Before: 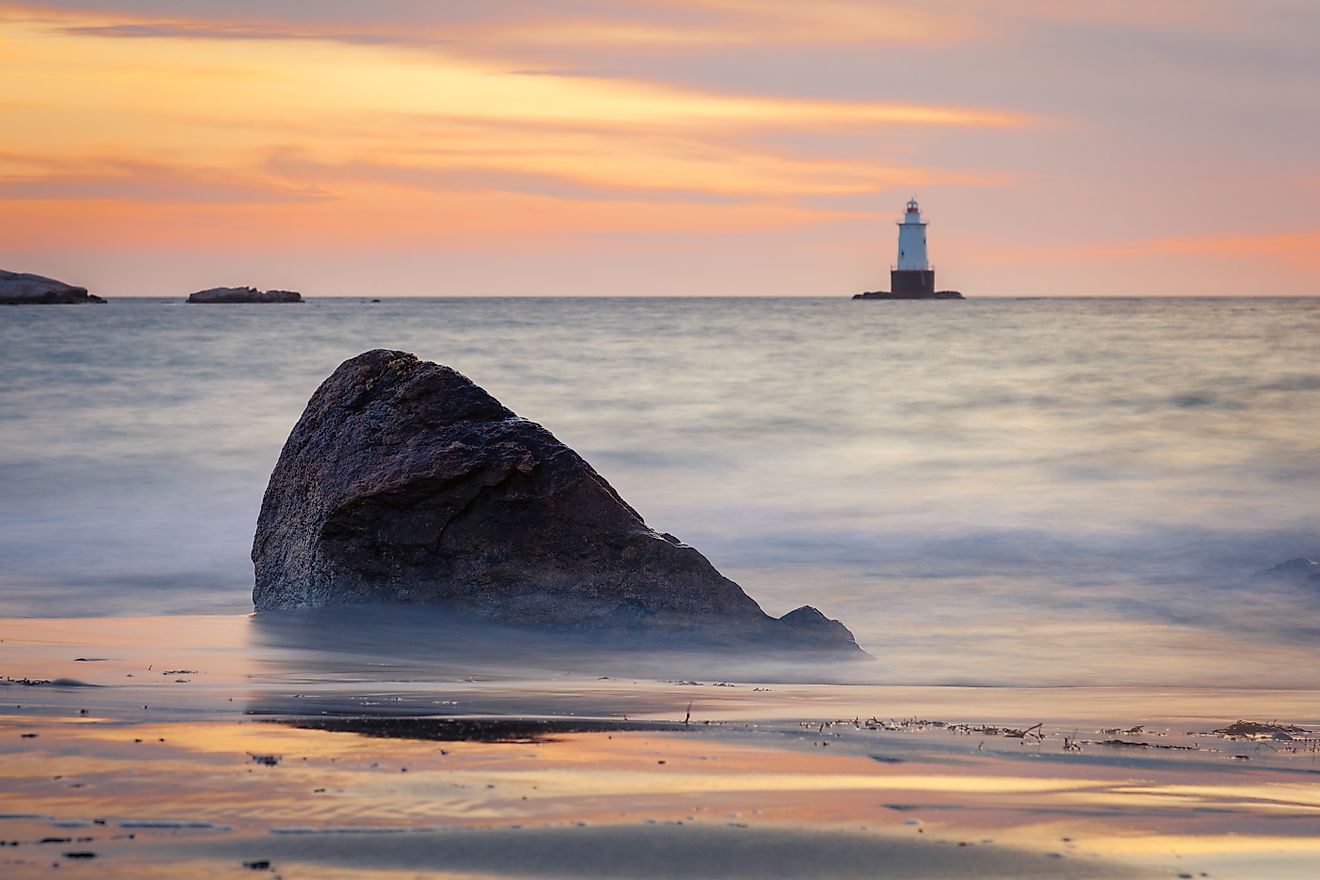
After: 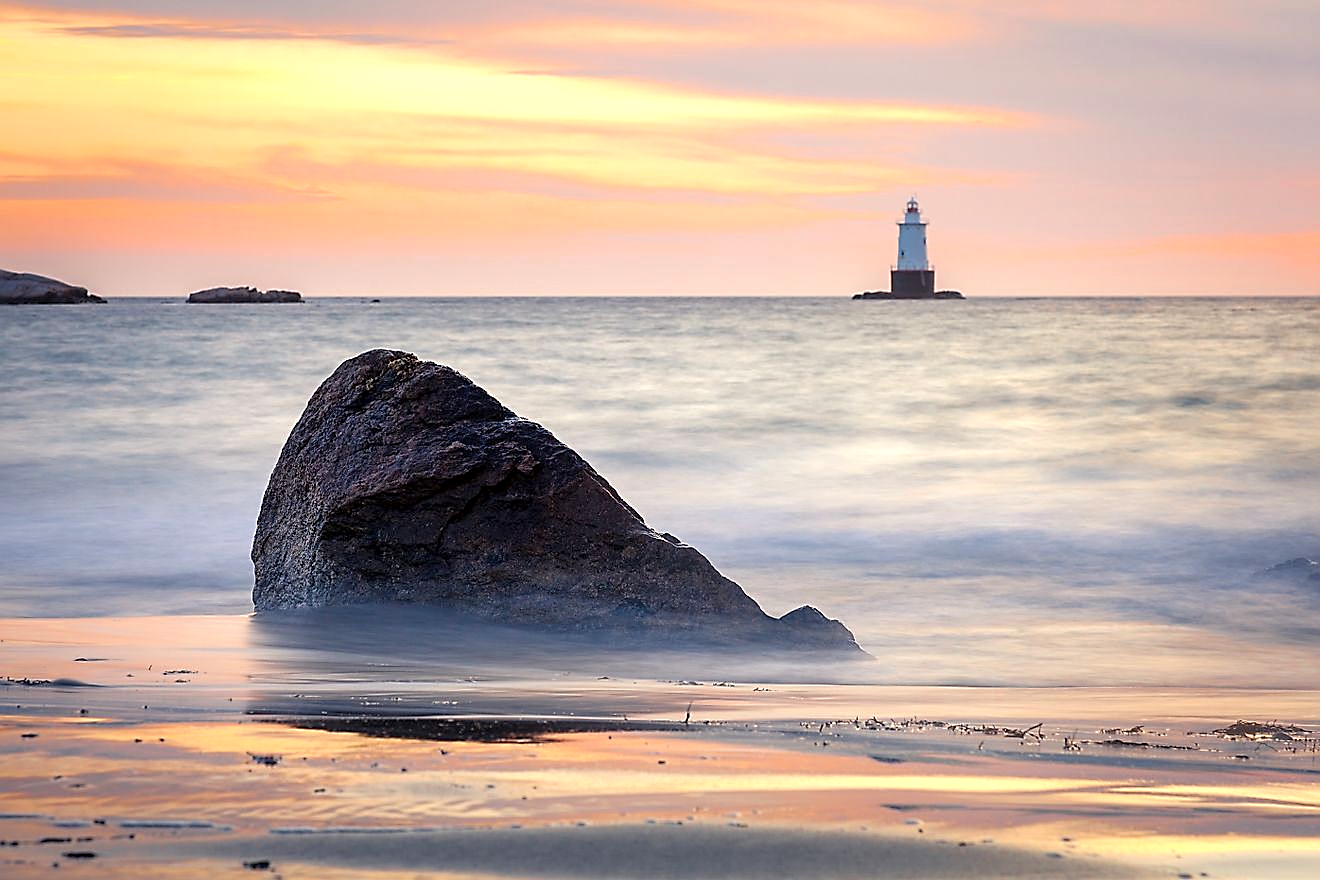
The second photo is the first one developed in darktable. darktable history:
local contrast: highlights 107%, shadows 102%, detail 120%, midtone range 0.2
exposure: black level correction 0.001, exposure 0.498 EV, compensate highlight preservation false
sharpen: on, module defaults
tone equalizer: edges refinement/feathering 500, mask exposure compensation -1.57 EV, preserve details no
